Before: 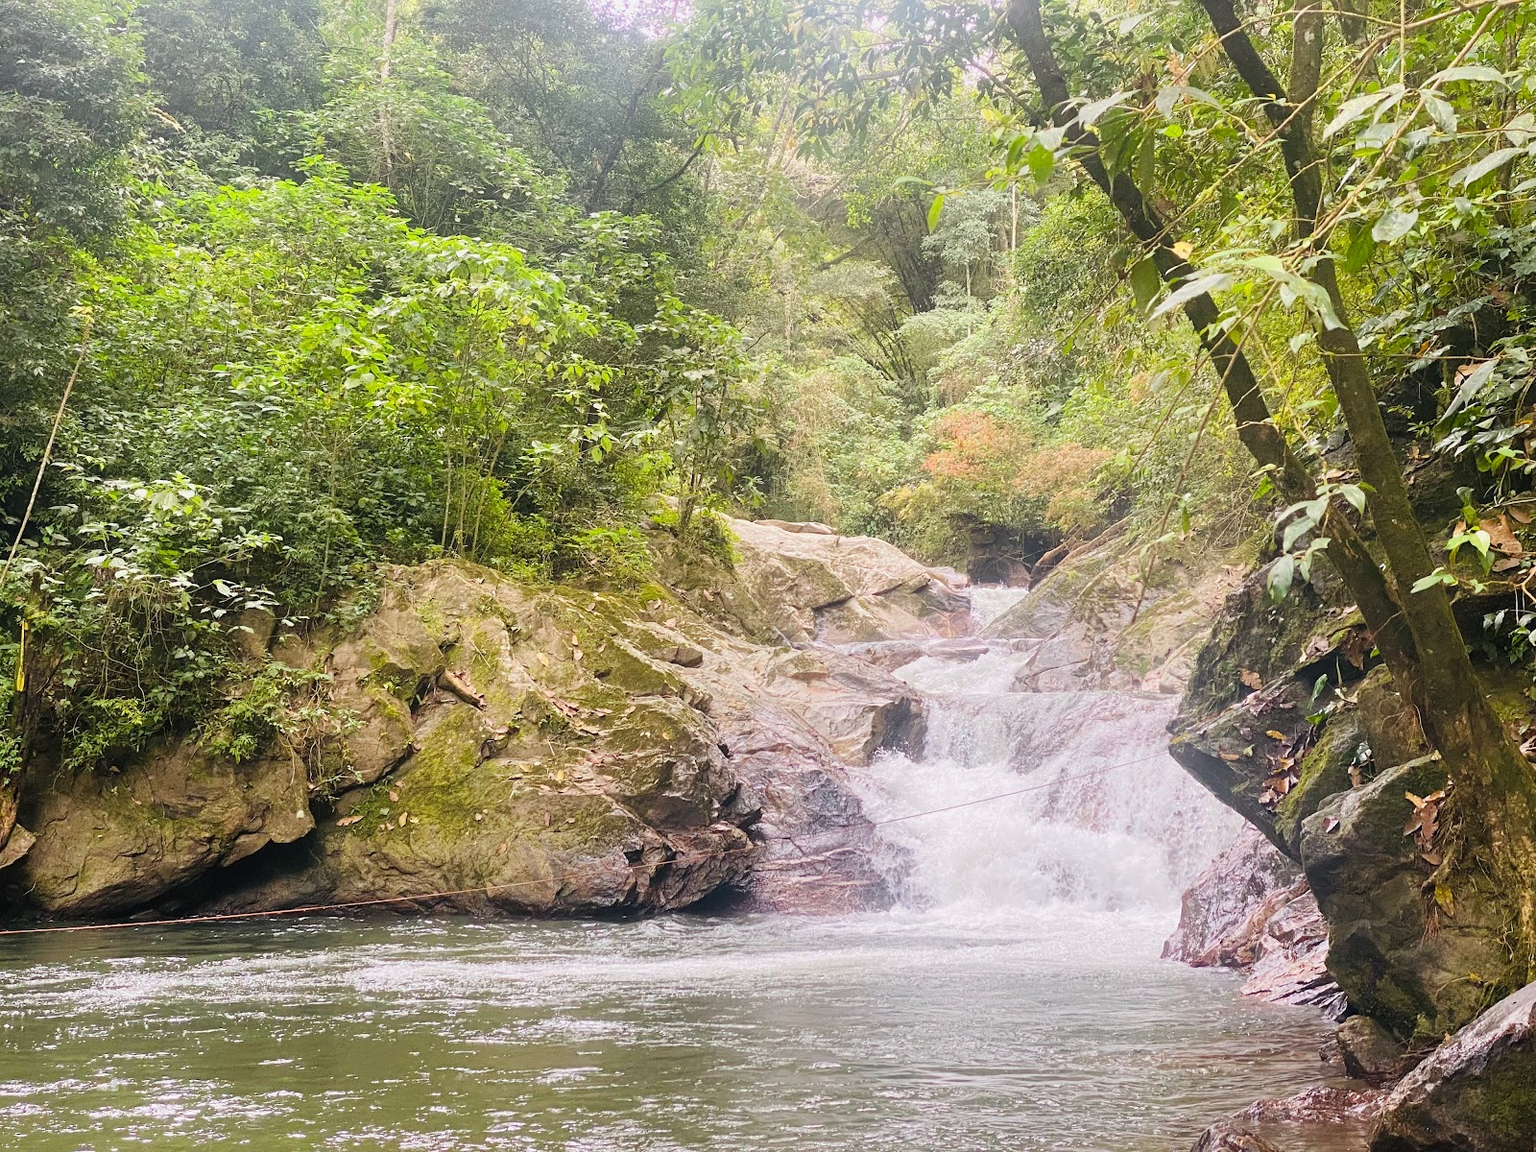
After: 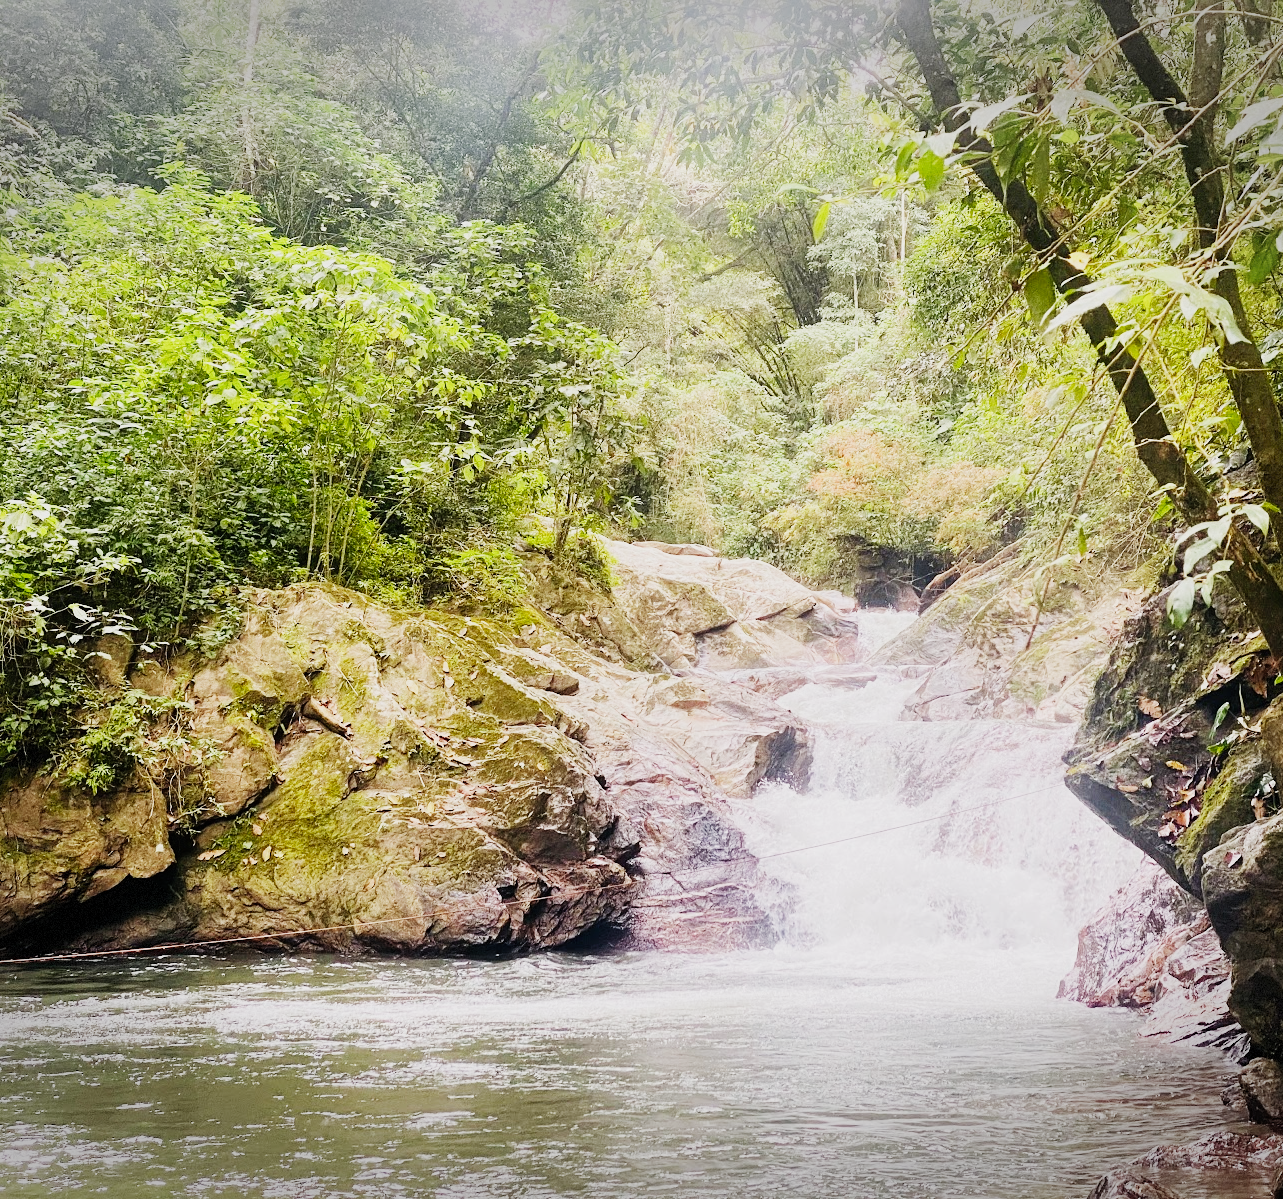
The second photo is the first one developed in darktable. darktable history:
crop and rotate: left 9.597%, right 10.195%
exposure: exposure 0.367 EV, compensate highlight preservation false
vignetting: fall-off start 100%, brightness -0.406, saturation -0.3, width/height ratio 1.324, dithering 8-bit output, unbound false
sigmoid: contrast 1.8, skew -0.2, preserve hue 0%, red attenuation 0.1, red rotation 0.035, green attenuation 0.1, green rotation -0.017, blue attenuation 0.15, blue rotation -0.052, base primaries Rec2020
